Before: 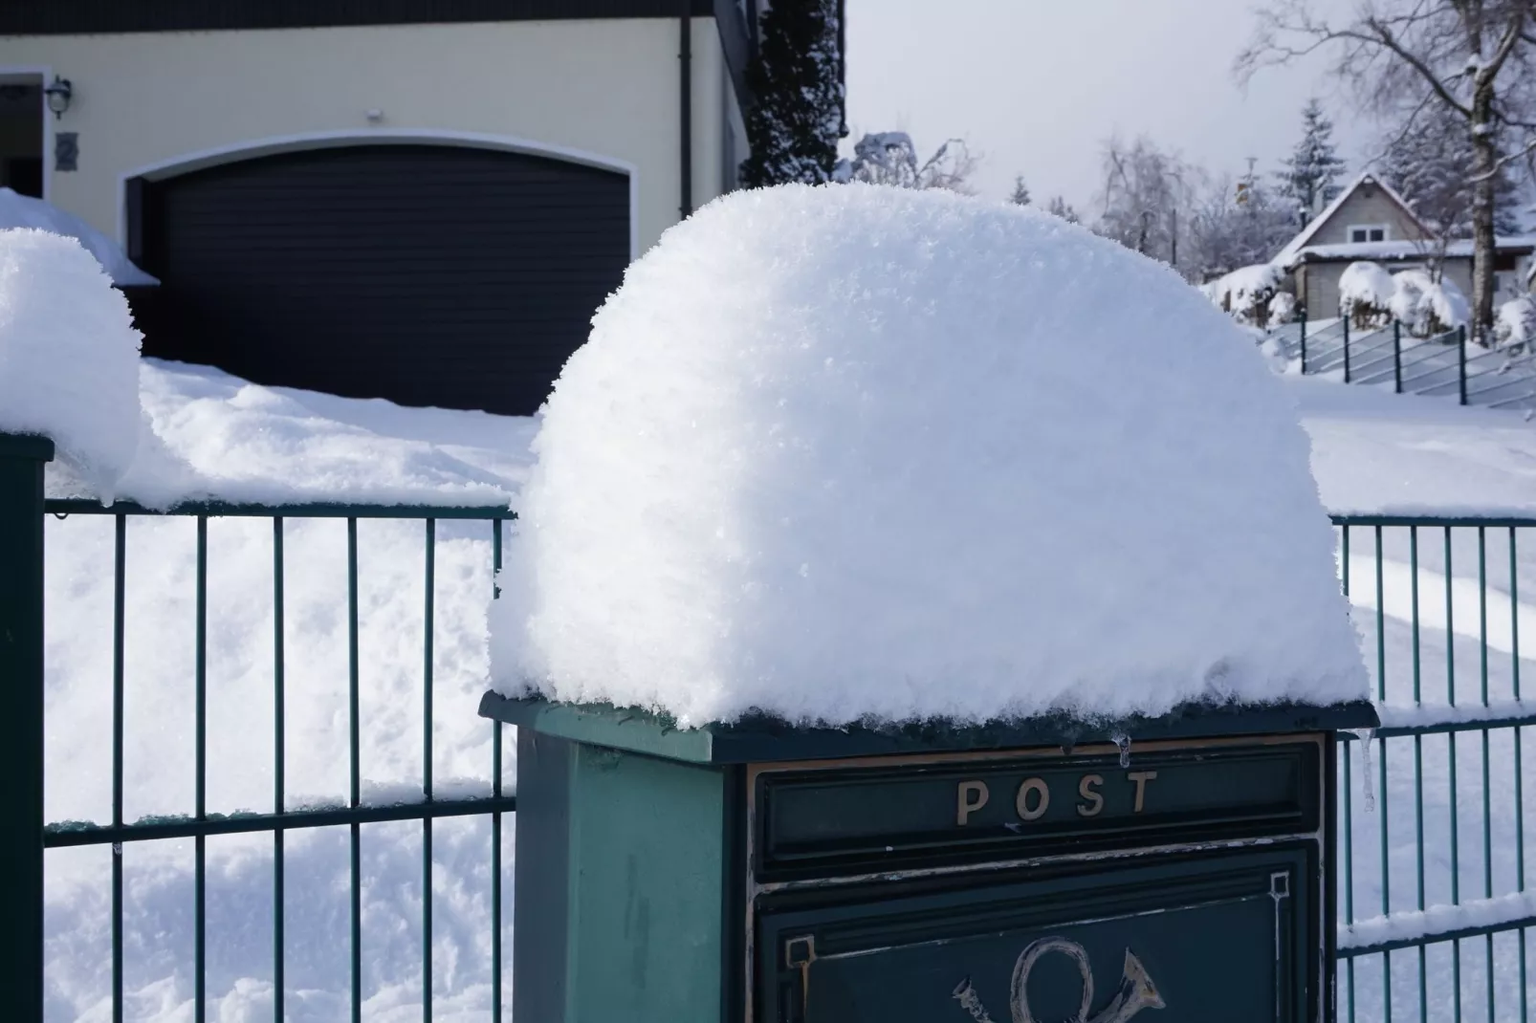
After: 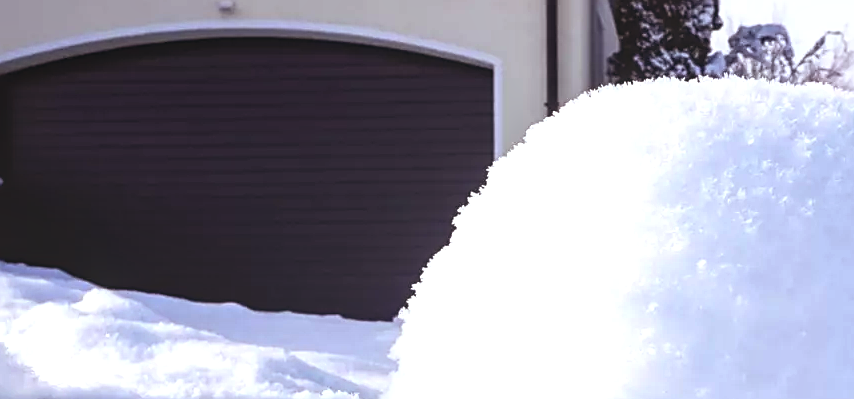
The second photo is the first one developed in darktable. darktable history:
contrast brightness saturation: contrast -0.098, brightness 0.051, saturation 0.085
color zones: curves: ch2 [(0, 0.5) (0.143, 0.5) (0.286, 0.416) (0.429, 0.5) (0.571, 0.5) (0.714, 0.5) (0.857, 0.5) (1, 0.5)]
local contrast: on, module defaults
crop: left 10.296%, top 10.688%, right 36.503%, bottom 51.944%
color balance rgb: shadows lift › luminance -10.095%, power › chroma 1.543%, power › hue 26.25°, highlights gain › luminance 10.229%, perceptual saturation grading › global saturation 25.767%, perceptual brilliance grading › global brilliance 14.825%, perceptual brilliance grading › shadows -34.199%, global vibrance 9.205%
sharpen: on, module defaults
exposure: exposure 0.203 EV, compensate highlight preservation false
shadows and highlights: shadows 37.39, highlights -27.69, soften with gaussian
